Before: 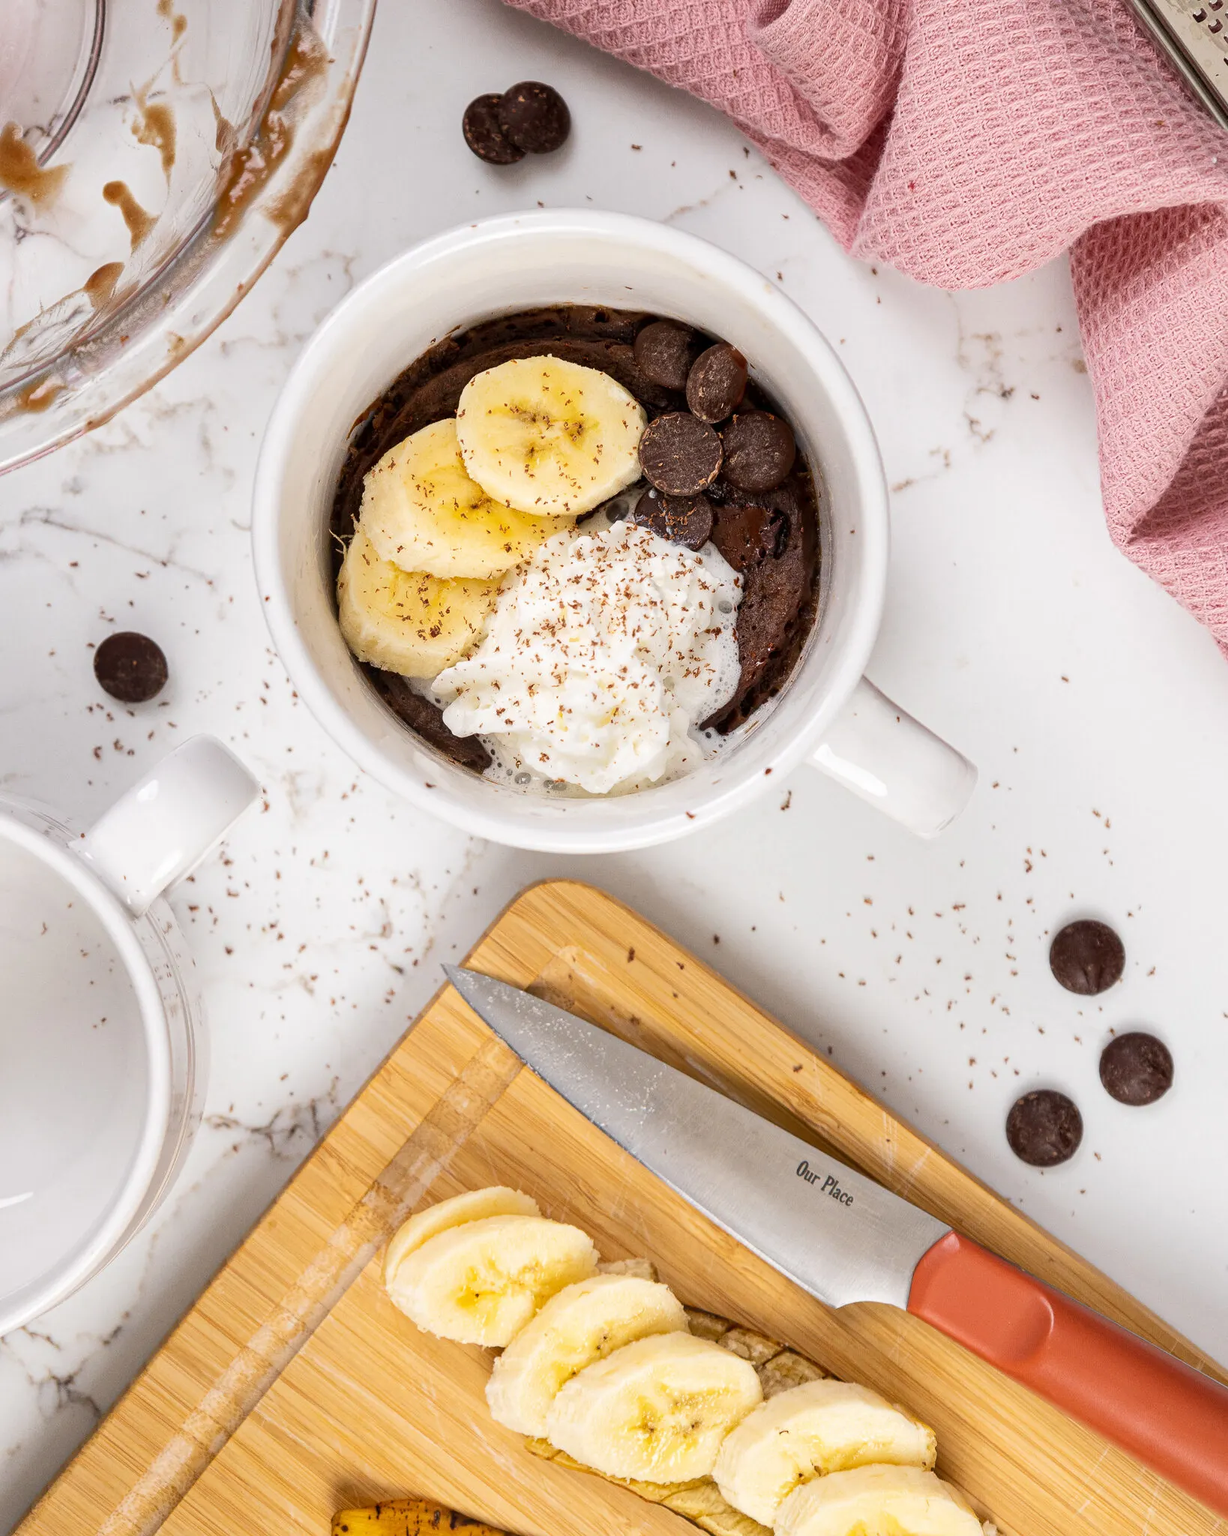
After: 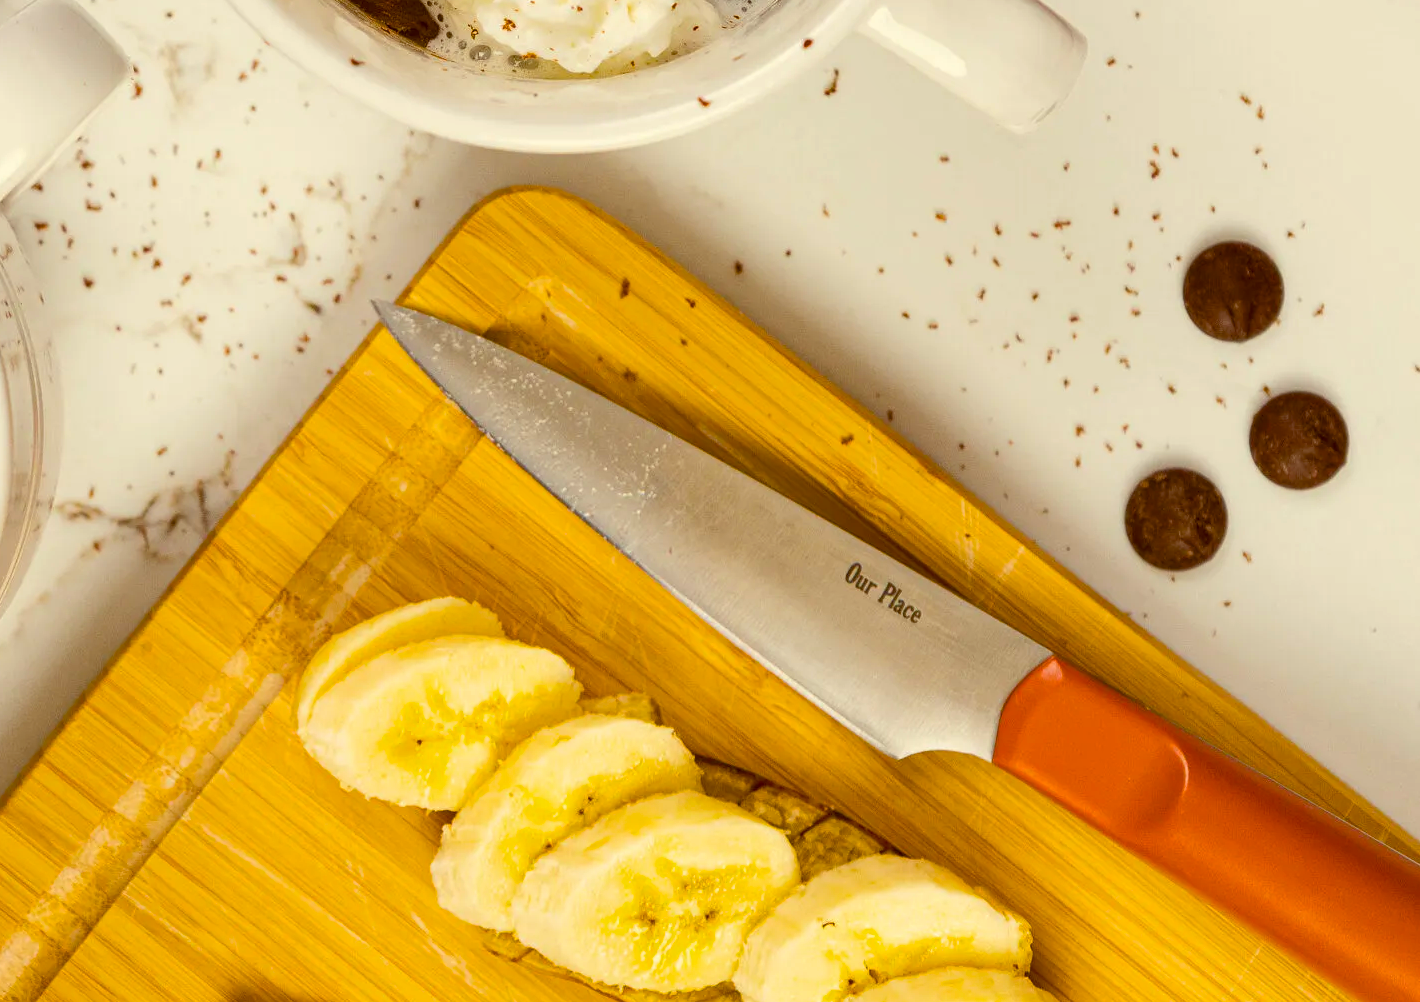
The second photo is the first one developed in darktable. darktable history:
shadows and highlights: radius 125.46, shadows 30.51, highlights -30.51, low approximation 0.01, soften with gaussian
color balance rgb: linear chroma grading › global chroma 15%, perceptual saturation grading › global saturation 30%
crop and rotate: left 13.306%, top 48.129%, bottom 2.928%
color balance: lift [1.001, 1.007, 1, 0.993], gamma [1.023, 1.026, 1.01, 0.974], gain [0.964, 1.059, 1.073, 0.927]
